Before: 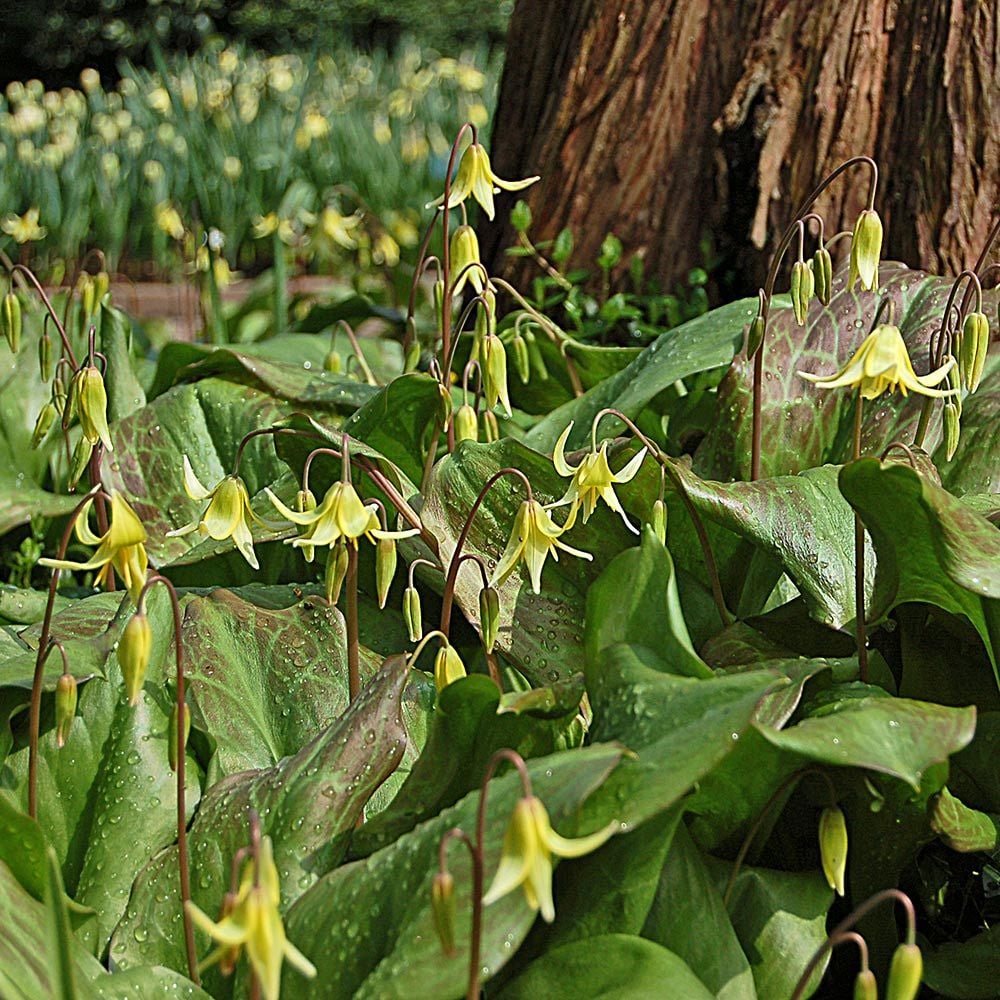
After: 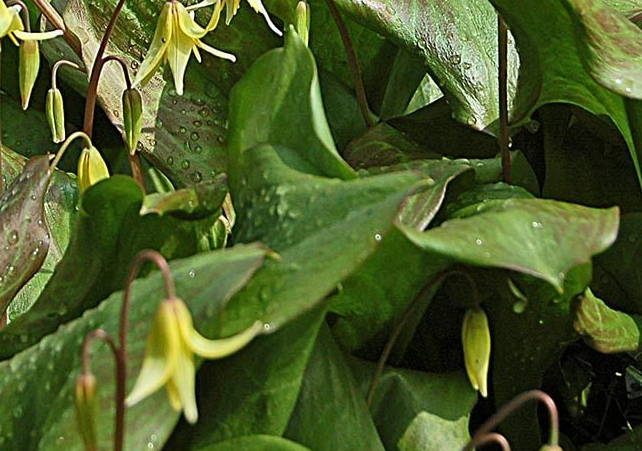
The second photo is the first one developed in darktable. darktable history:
crop and rotate: left 35.796%, top 49.917%, bottom 4.922%
color correction: highlights a* -0.237, highlights b* -0.07
